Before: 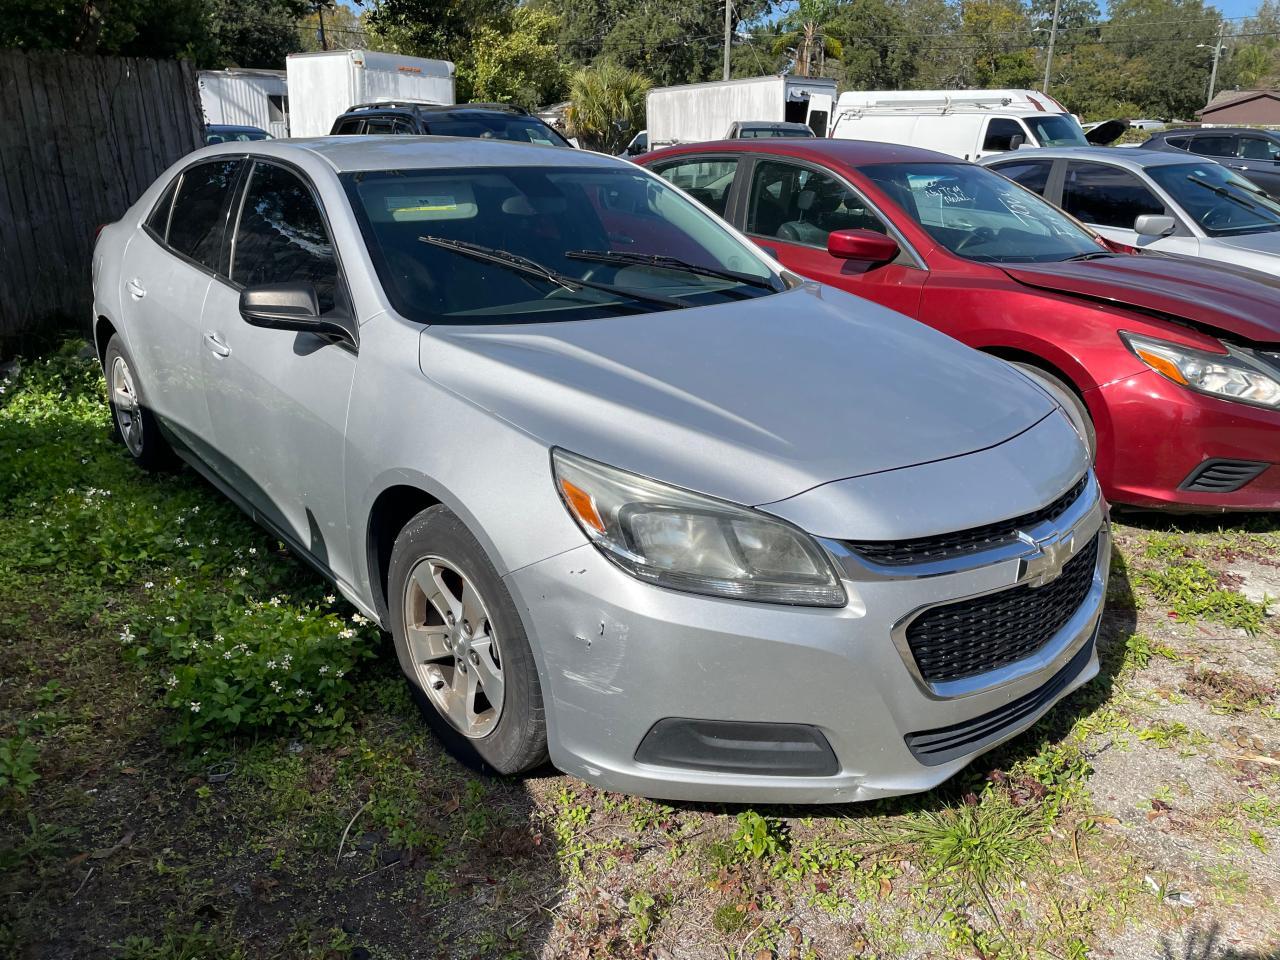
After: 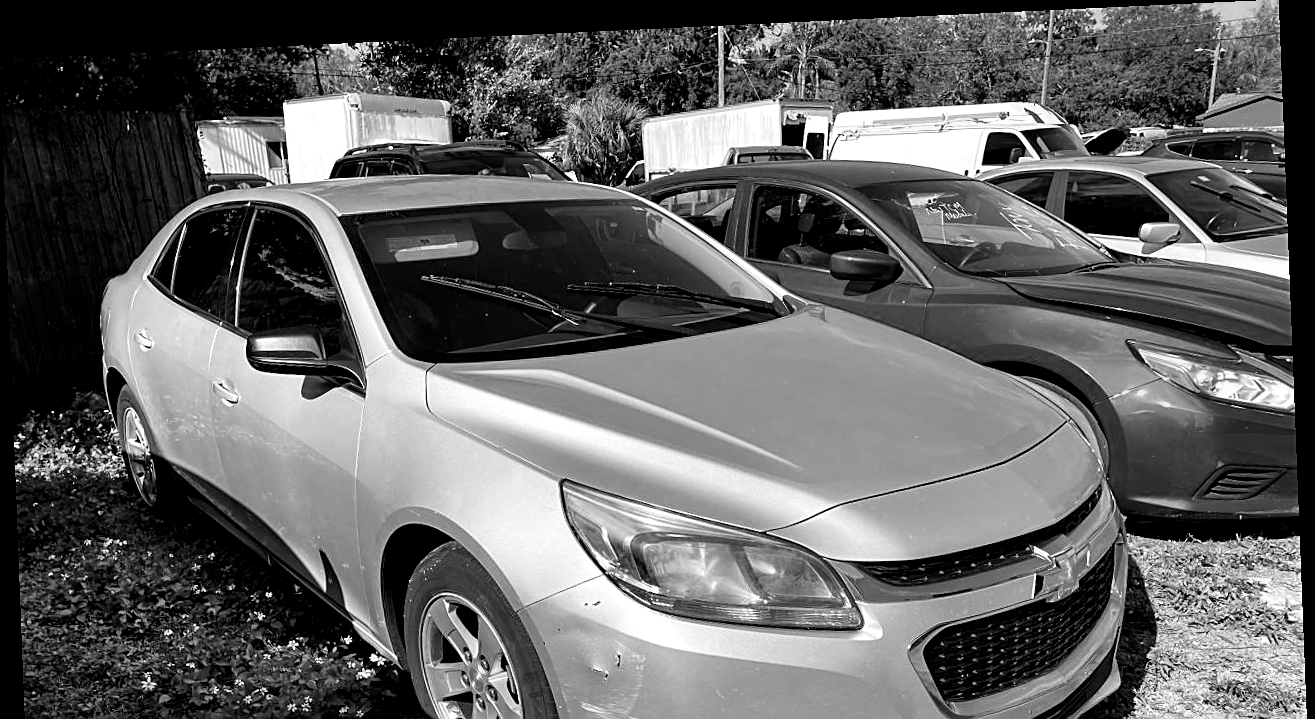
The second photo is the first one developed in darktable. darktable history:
crop: bottom 28.576%
rotate and perspective: rotation -2.22°, lens shift (horizontal) -0.022, automatic cropping off
local contrast: mode bilateral grid, contrast 20, coarseness 50, detail 120%, midtone range 0.2
sharpen: on, module defaults
monochrome: size 1
filmic rgb: black relative exposure -8.2 EV, white relative exposure 2.2 EV, threshold 3 EV, hardness 7.11, latitude 75%, contrast 1.325, highlights saturation mix -2%, shadows ↔ highlights balance 30%, preserve chrominance RGB euclidean norm, color science v5 (2021), contrast in shadows safe, contrast in highlights safe, enable highlight reconstruction true
